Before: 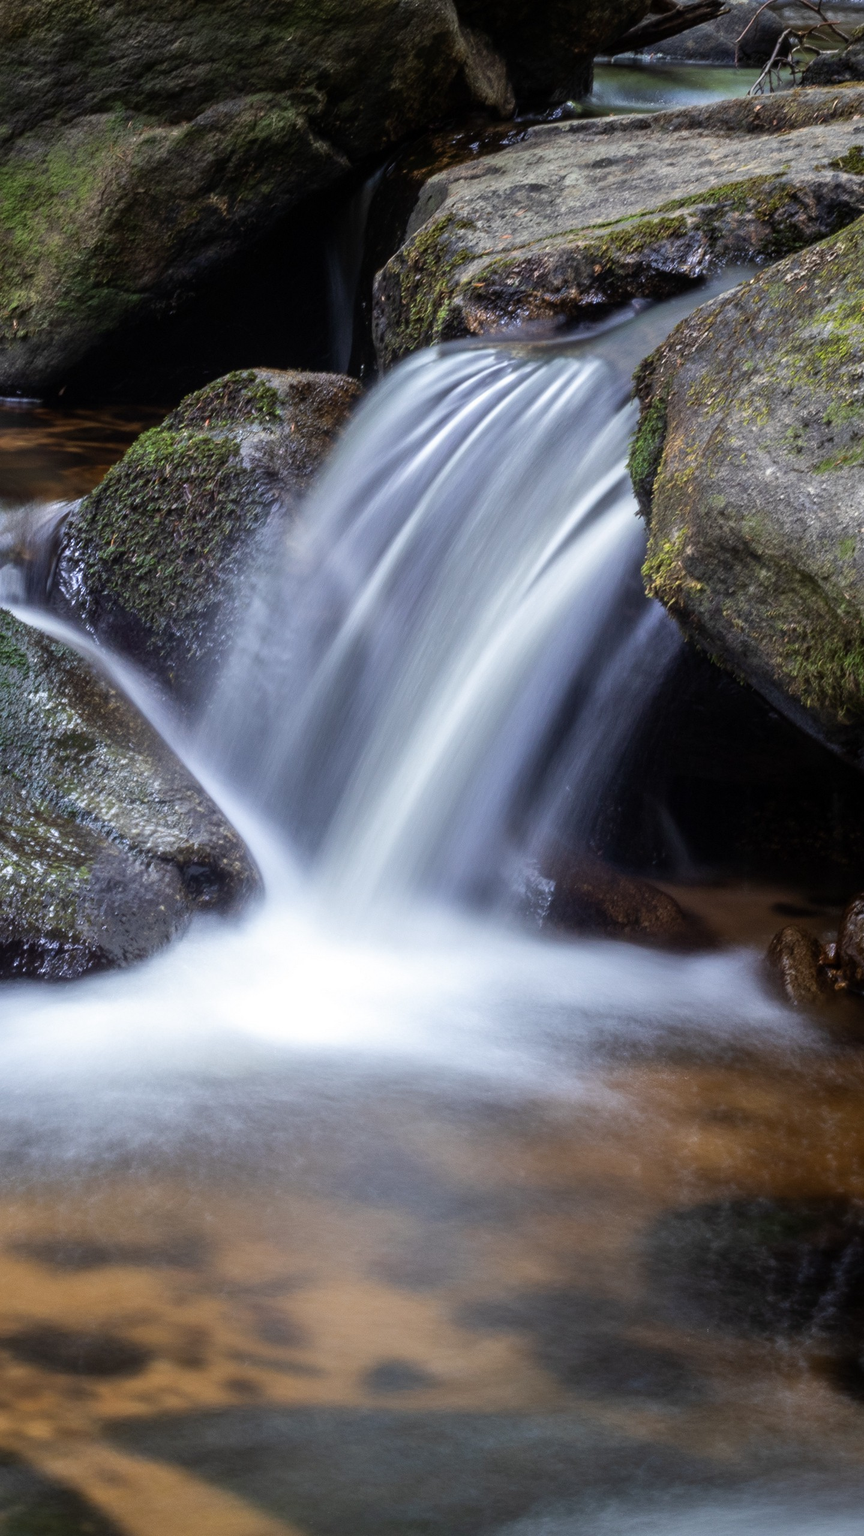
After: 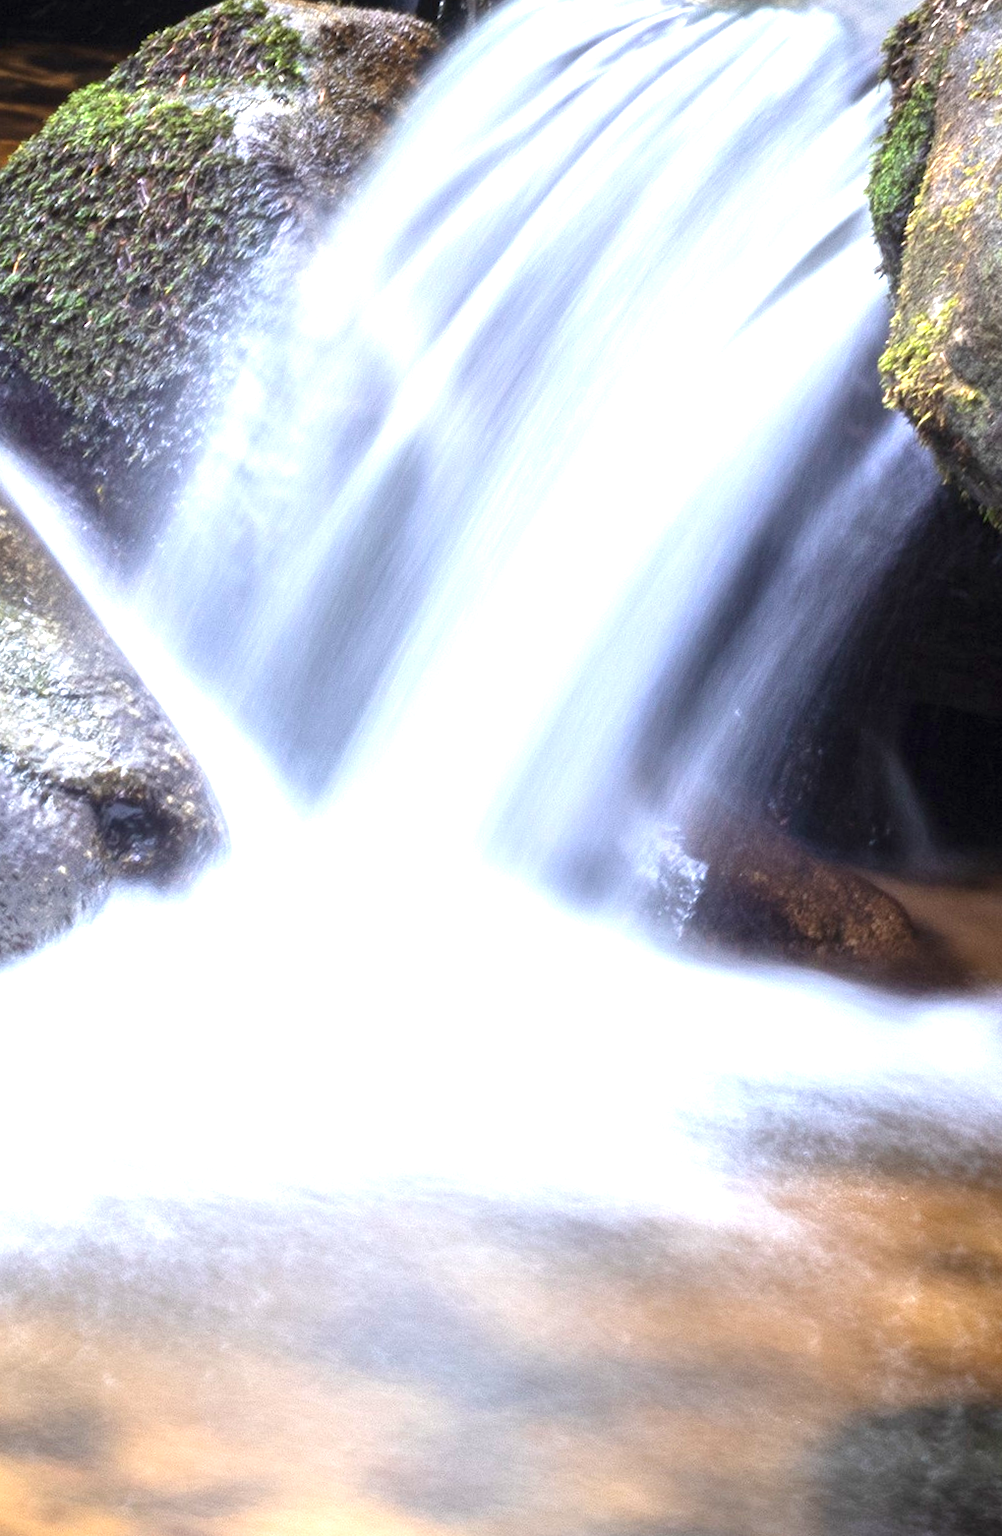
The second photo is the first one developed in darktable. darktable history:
crop and rotate: angle -3.34°, left 9.785%, top 20.852%, right 12.17%, bottom 11.875%
exposure: black level correction 0, exposure 1.69 EV, compensate highlight preservation false
